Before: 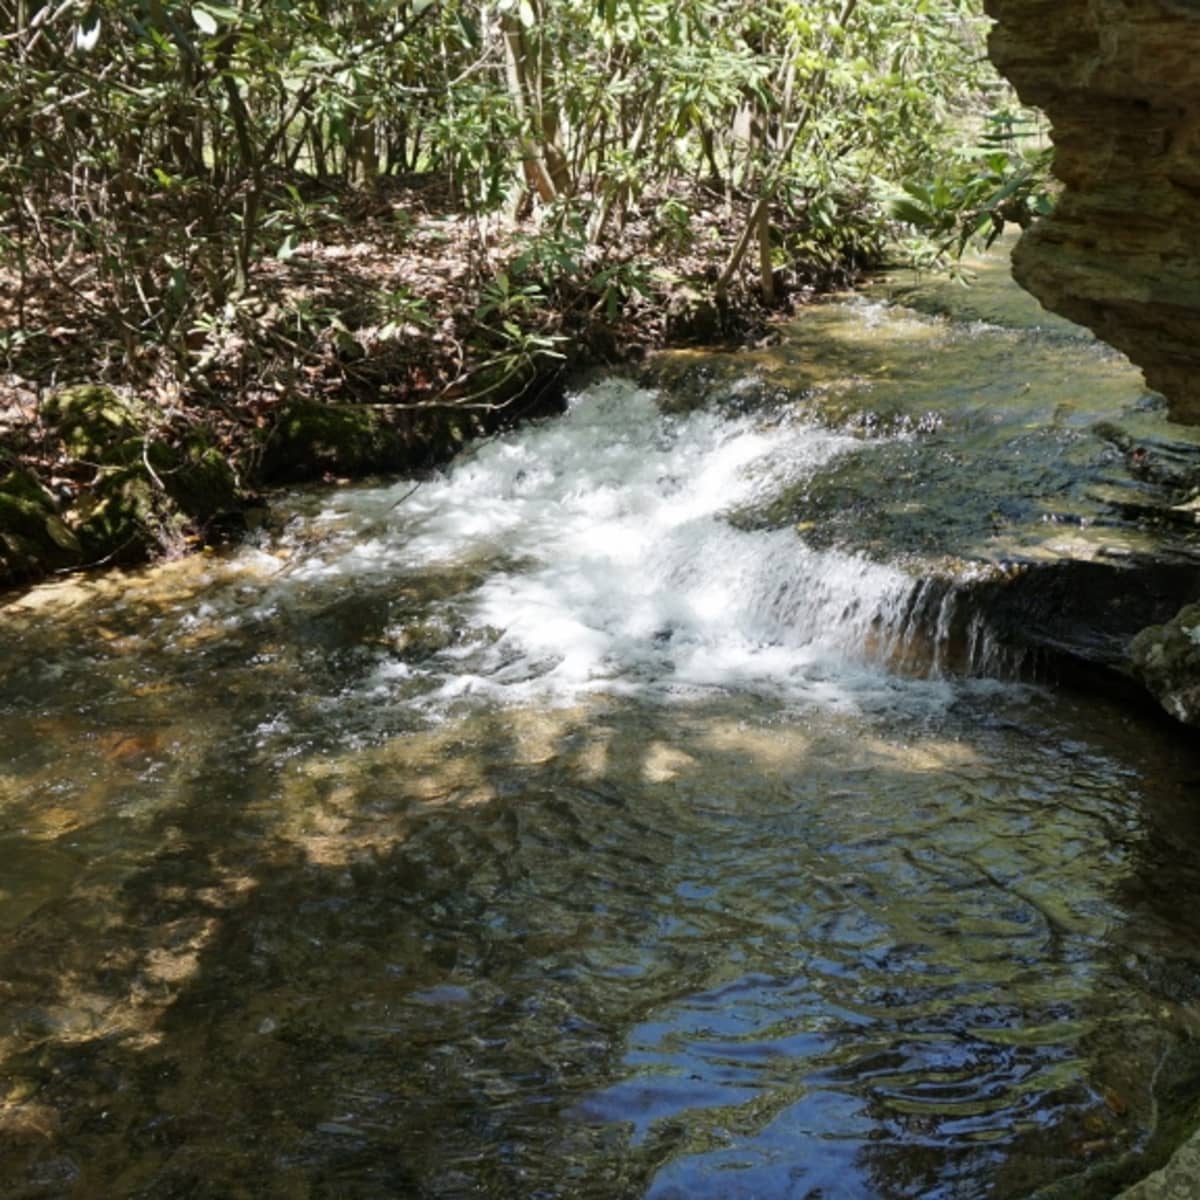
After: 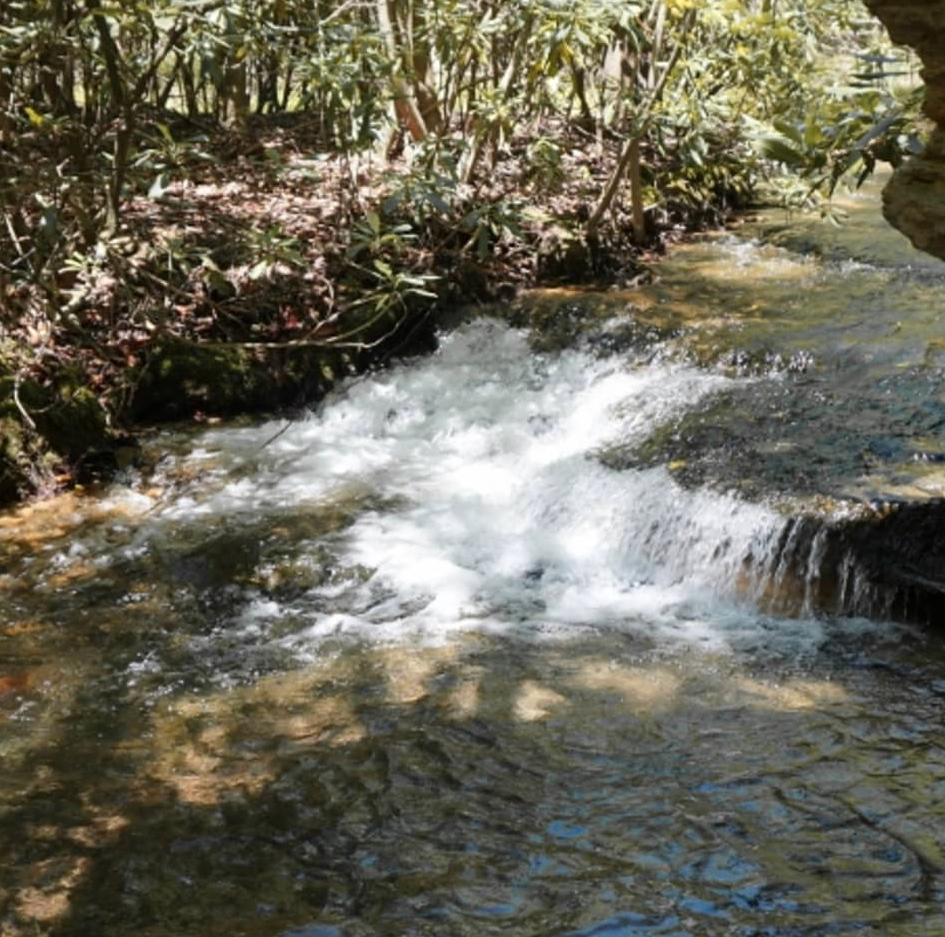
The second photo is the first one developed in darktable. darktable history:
color zones: curves: ch1 [(0.29, 0.492) (0.373, 0.185) (0.509, 0.481)]; ch2 [(0.25, 0.462) (0.749, 0.457)], mix 40.67%
crop and rotate: left 10.77%, top 5.1%, right 10.41%, bottom 16.76%
